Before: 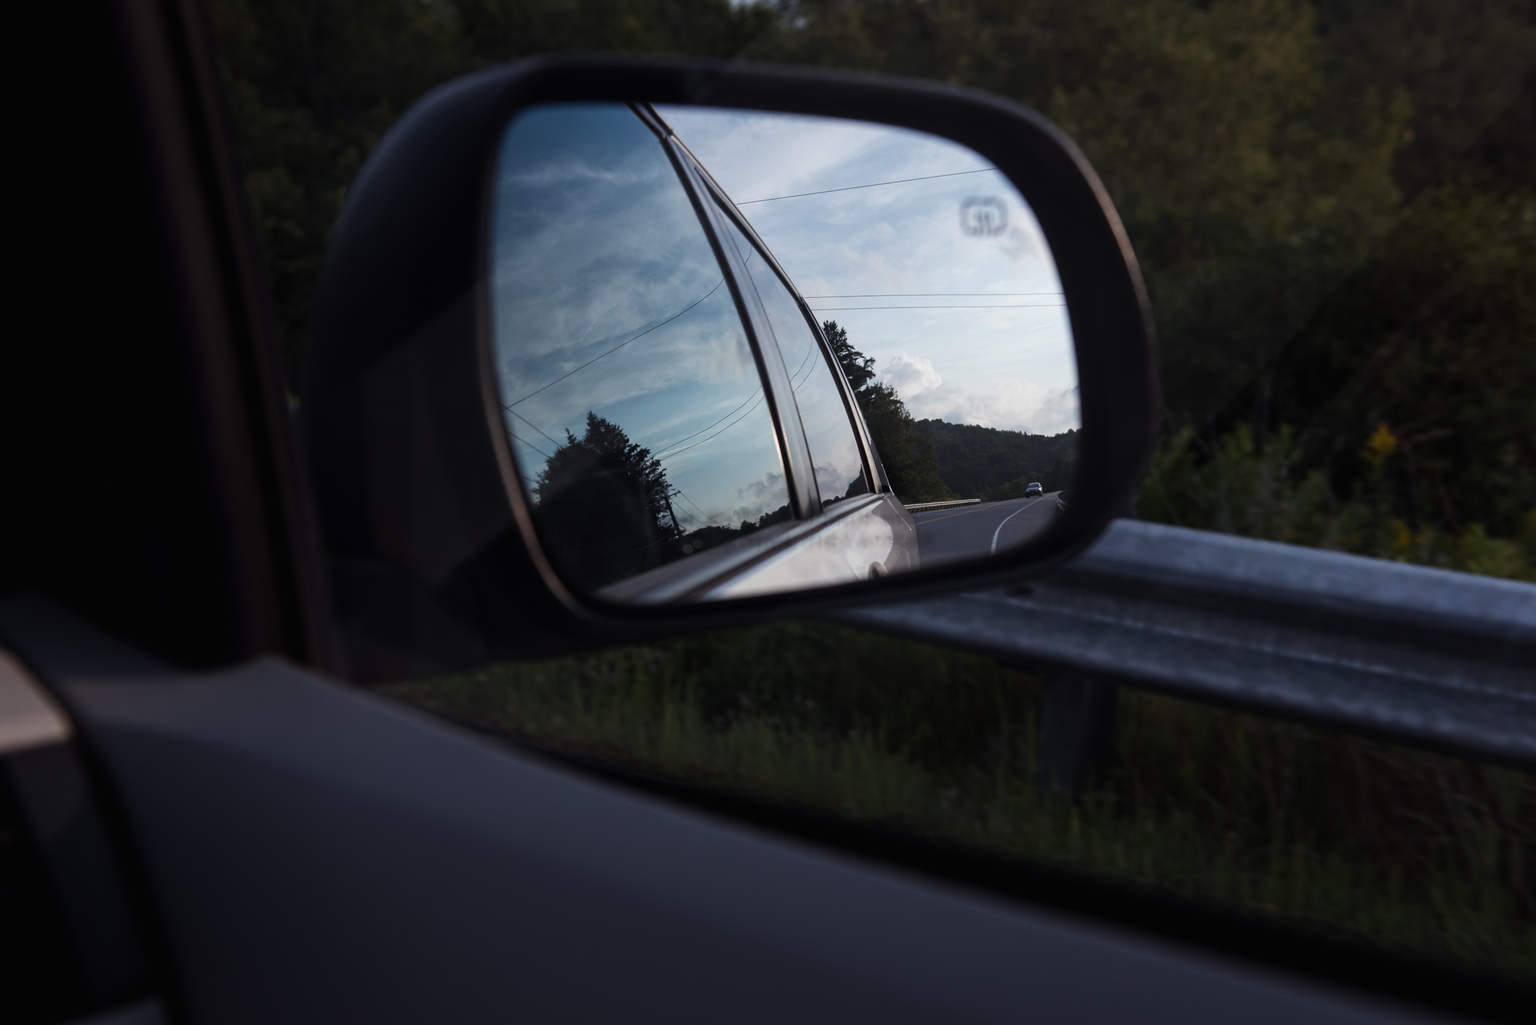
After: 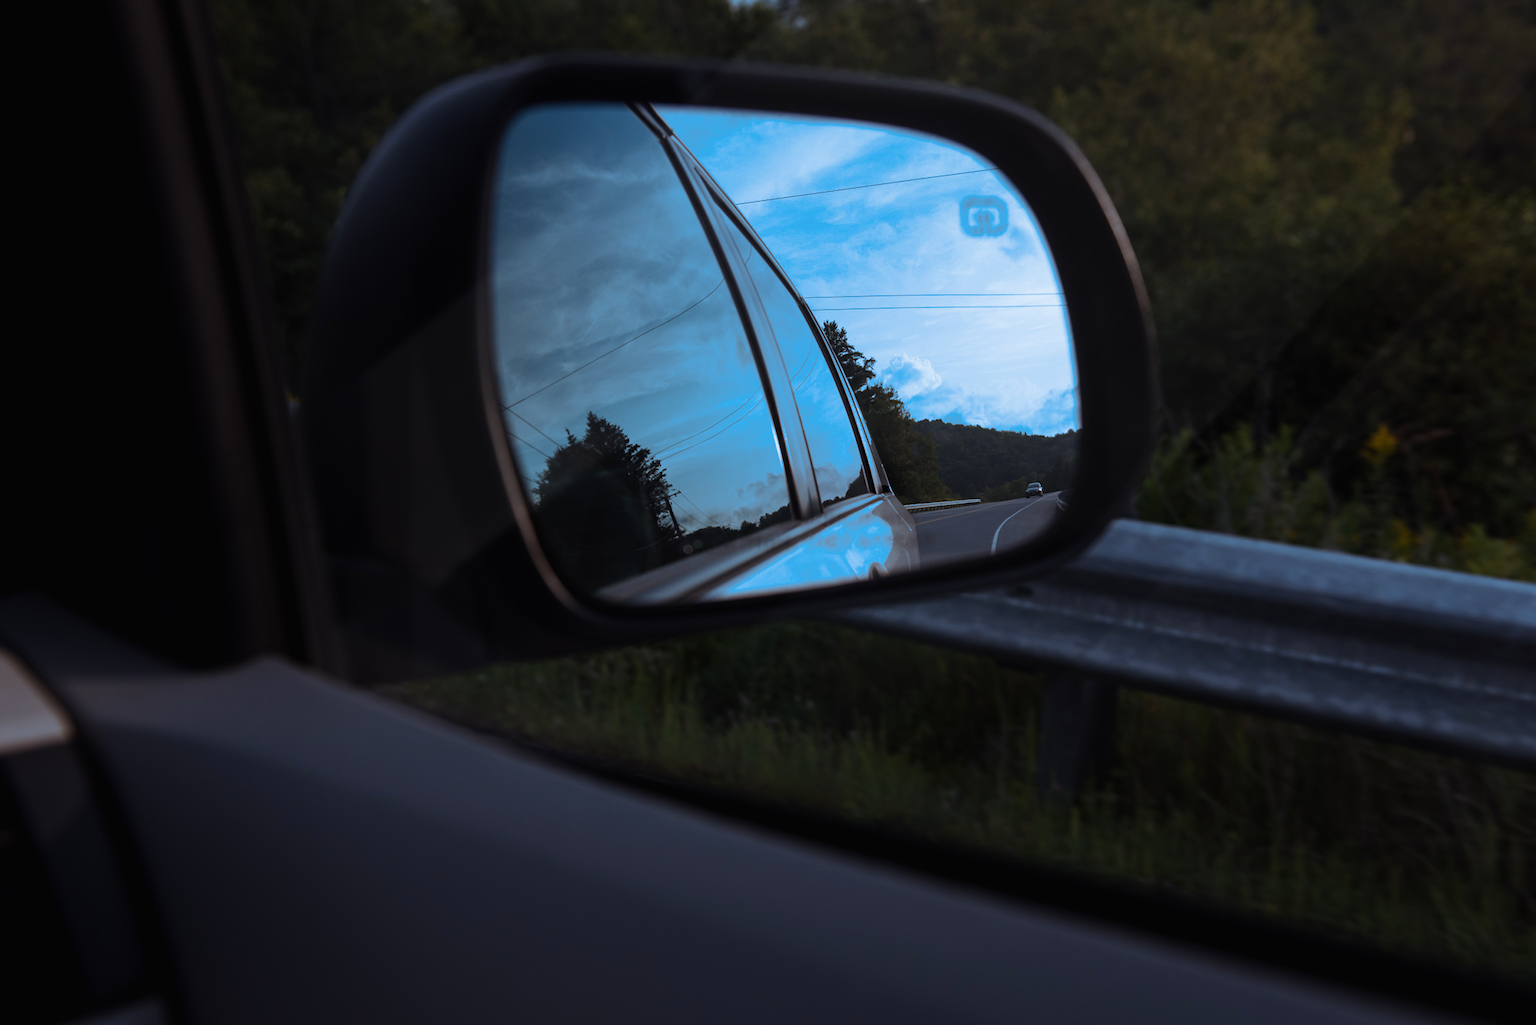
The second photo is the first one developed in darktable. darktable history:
split-toning: shadows › hue 220°, shadows › saturation 0.64, highlights › hue 220°, highlights › saturation 0.64, balance 0, compress 5.22%
color contrast: green-magenta contrast 1.1, blue-yellow contrast 1.1, unbound 0
